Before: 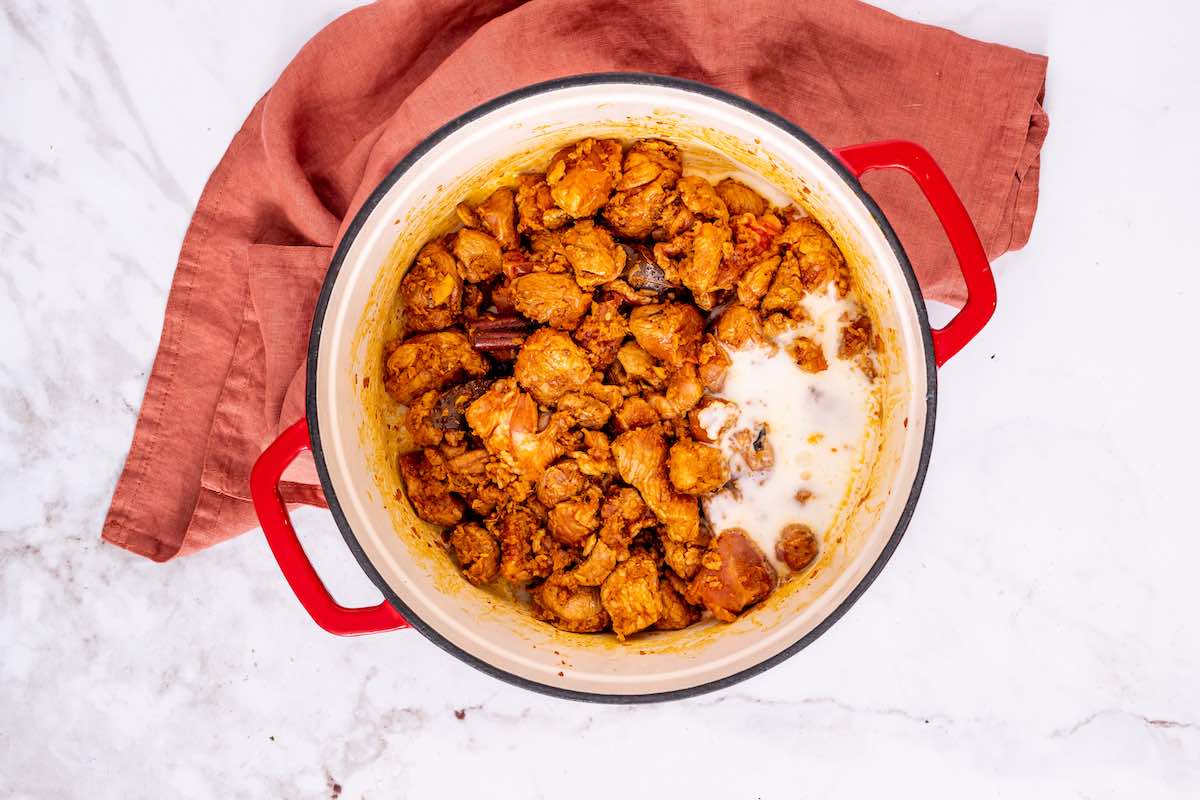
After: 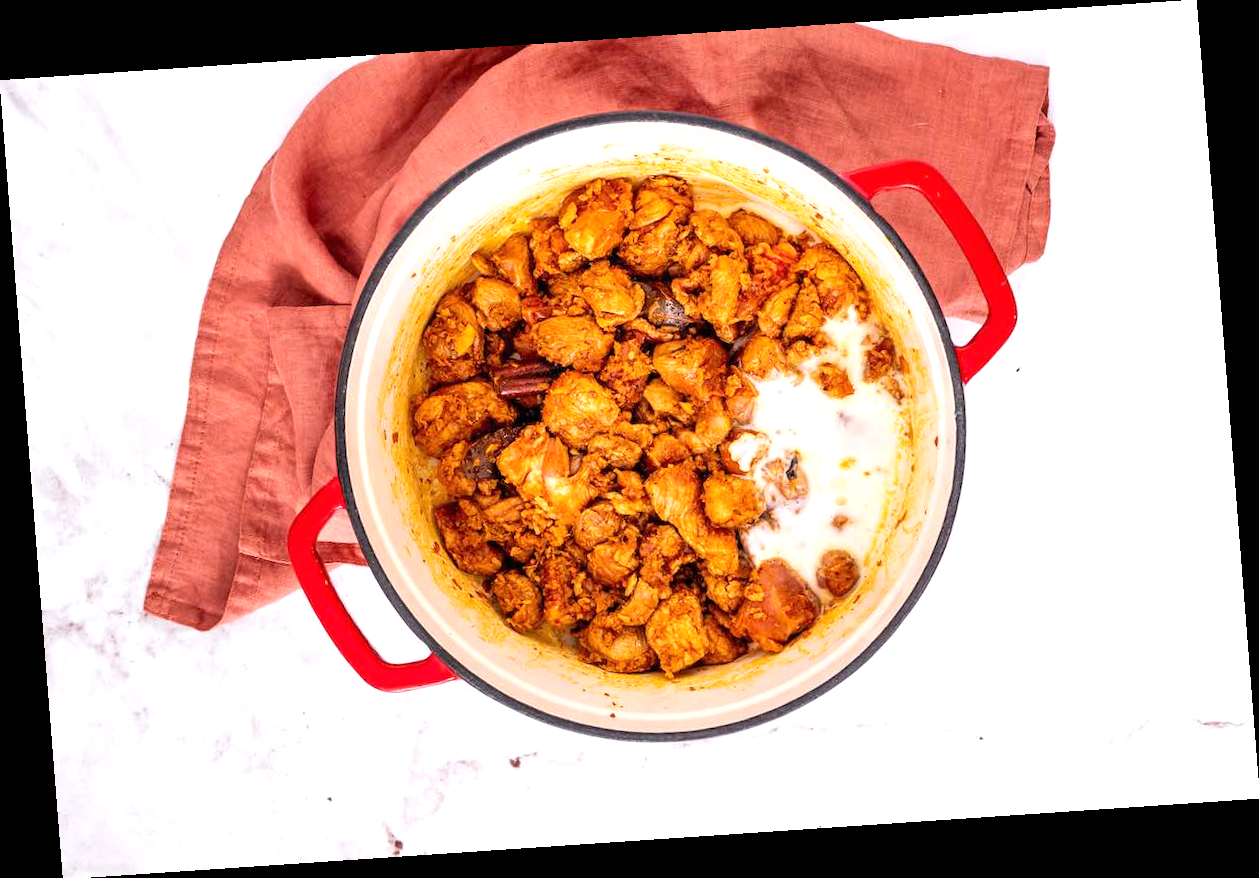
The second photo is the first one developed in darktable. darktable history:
rotate and perspective: rotation -4.2°, shear 0.006, automatic cropping off
exposure: black level correction 0, exposure 0.4 EV, compensate exposure bias true, compensate highlight preservation false
